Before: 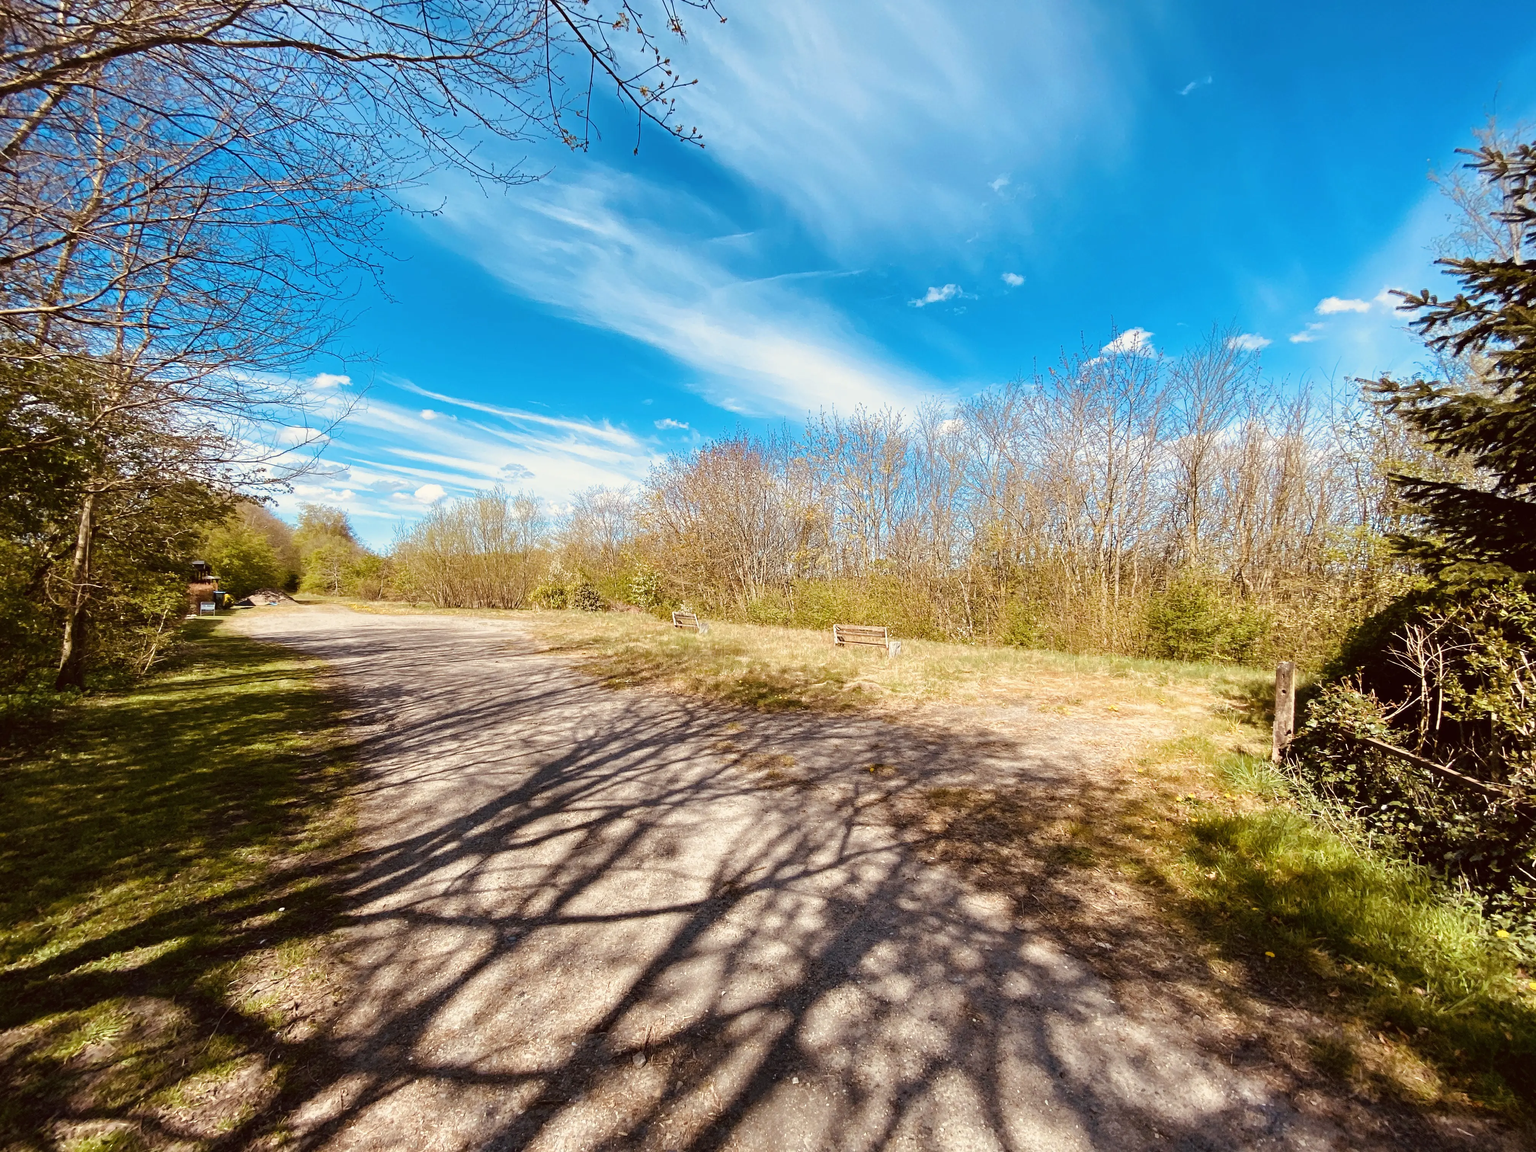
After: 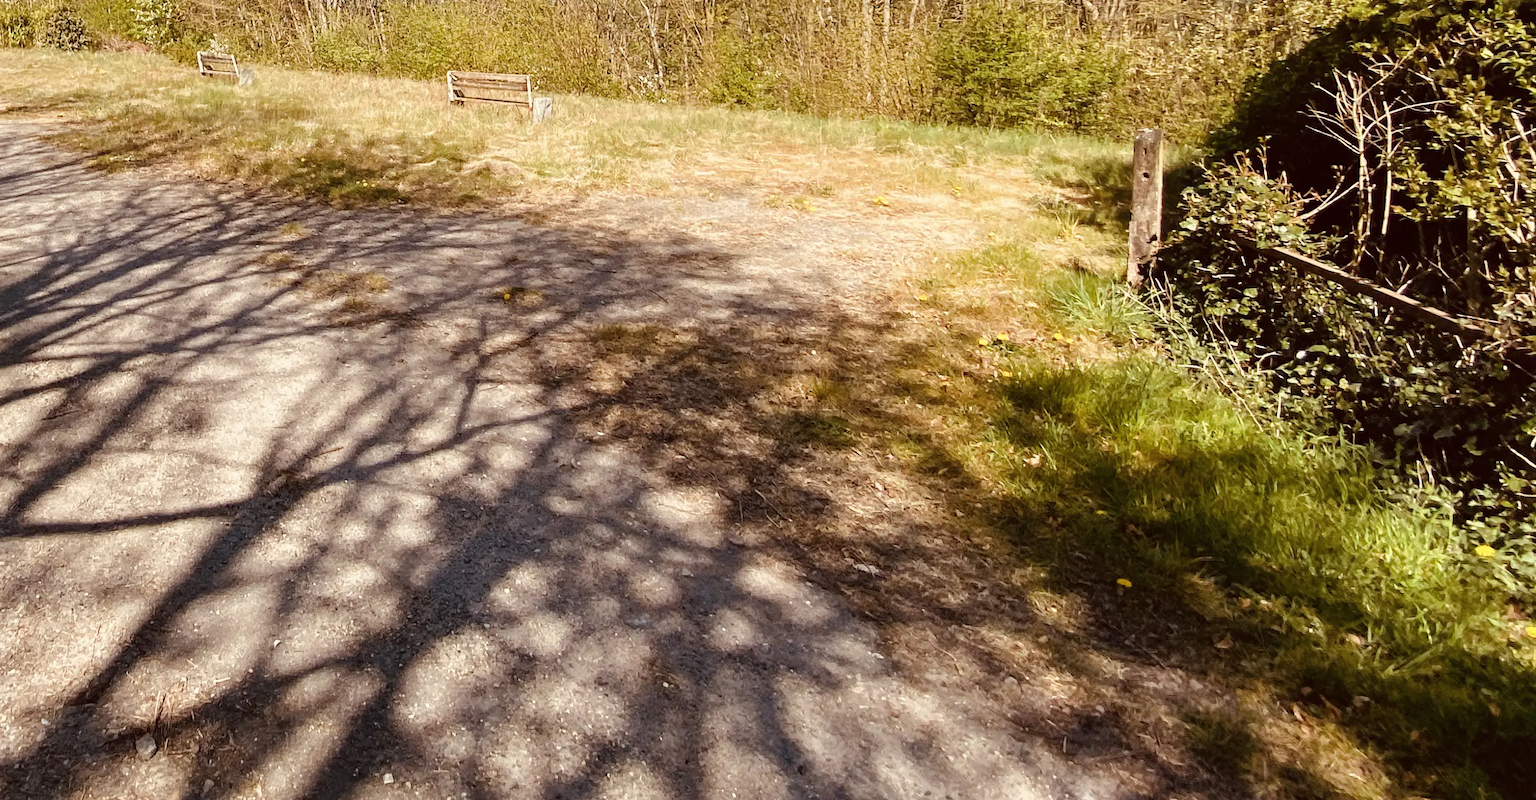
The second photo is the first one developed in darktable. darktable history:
crop and rotate: left 35.509%, top 50.238%, bottom 4.934%
color balance rgb: global vibrance -1%, saturation formula JzAzBz (2021)
